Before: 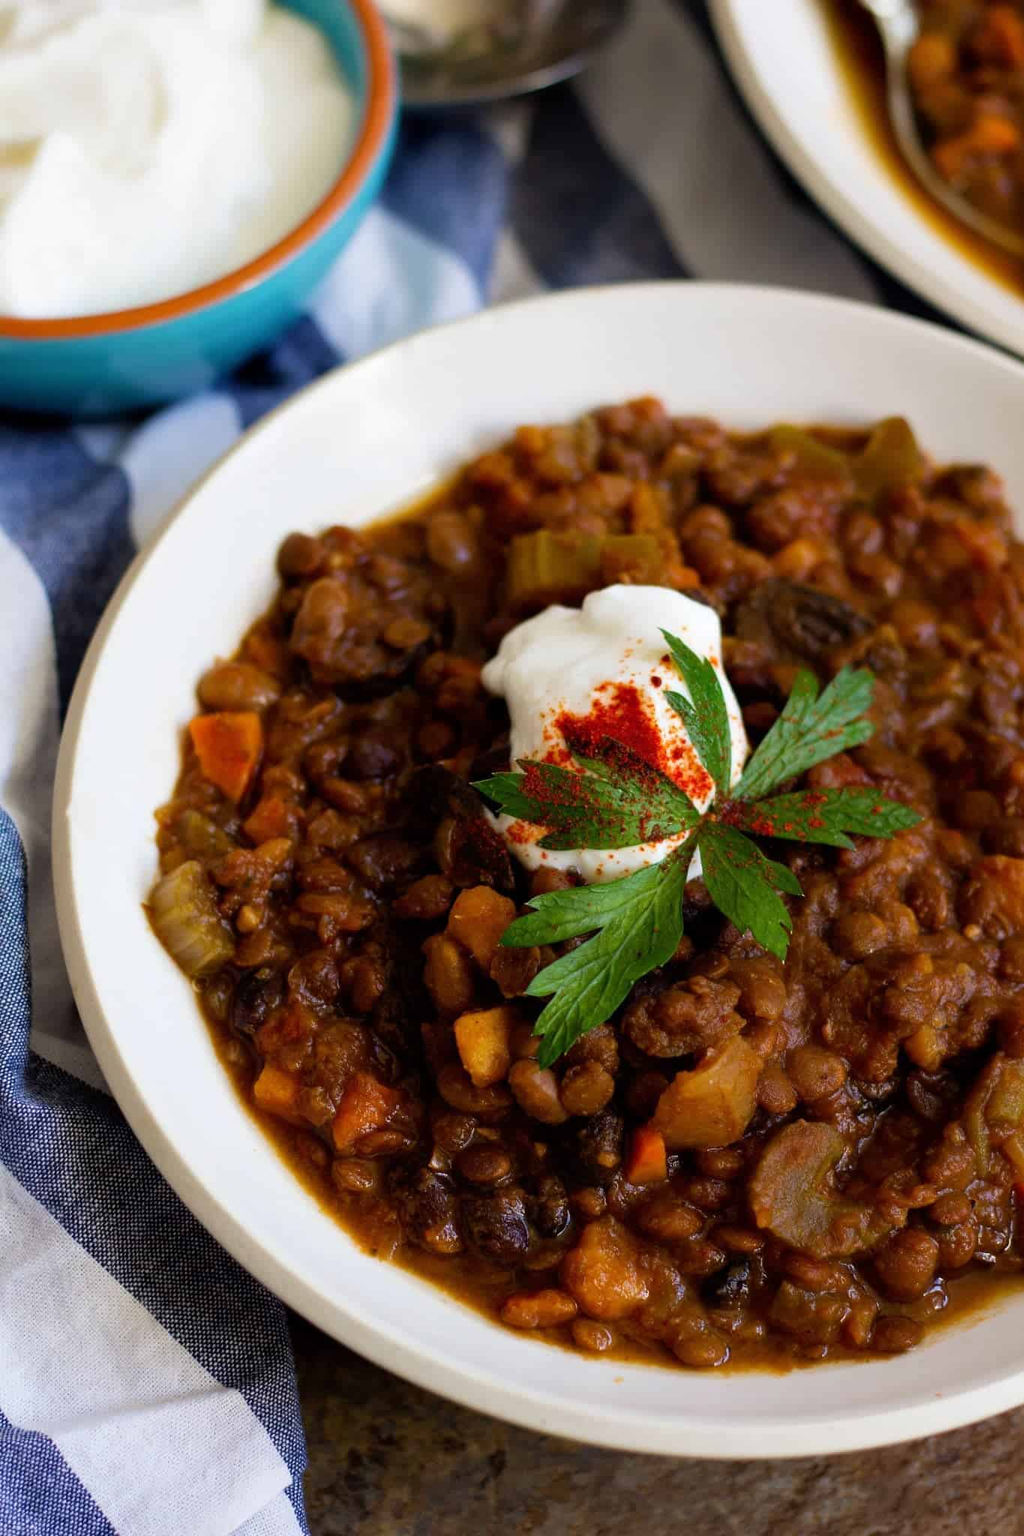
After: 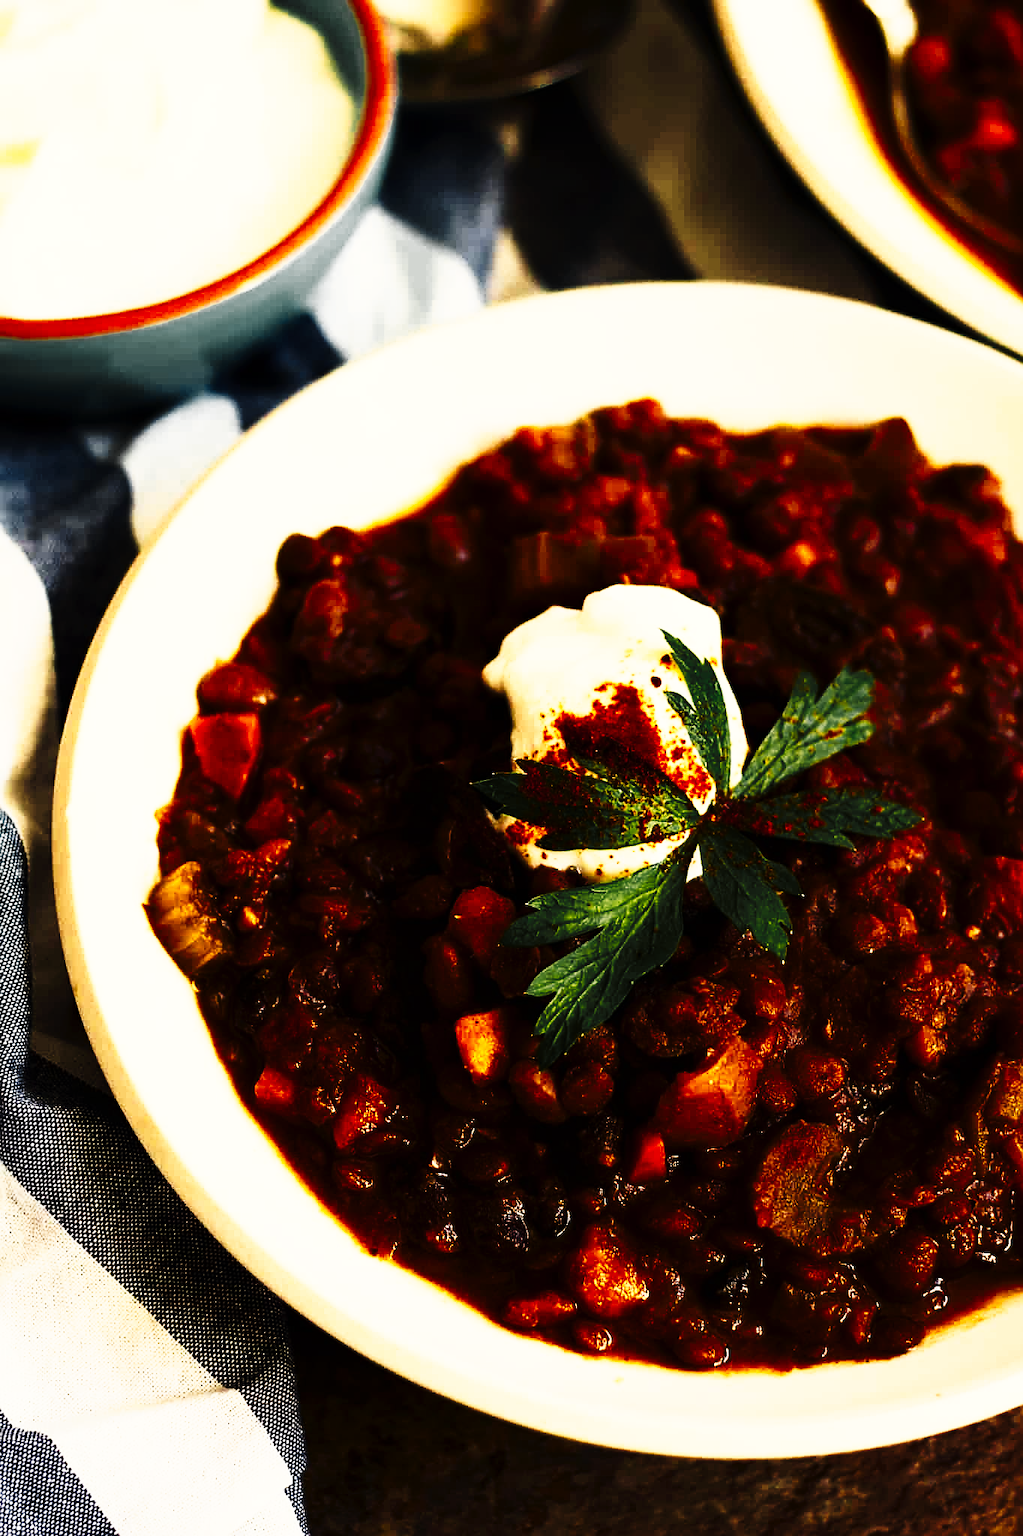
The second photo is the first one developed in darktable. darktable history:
contrast brightness saturation: contrast 0.28
color zones: curves: ch0 [(0.035, 0.242) (0.25, 0.5) (0.384, 0.214) (0.488, 0.255) (0.75, 0.5)]; ch1 [(0.063, 0.379) (0.25, 0.5) (0.354, 0.201) (0.489, 0.085) (0.729, 0.271)]; ch2 [(0.25, 0.5) (0.38, 0.517) (0.442, 0.51) (0.735, 0.456)]
sharpen: on, module defaults
tone curve: curves: ch0 [(0, 0) (0.003, 0.003) (0.011, 0.006) (0.025, 0.012) (0.044, 0.02) (0.069, 0.023) (0.1, 0.029) (0.136, 0.037) (0.177, 0.058) (0.224, 0.084) (0.277, 0.137) (0.335, 0.209) (0.399, 0.336) (0.468, 0.478) (0.543, 0.63) (0.623, 0.789) (0.709, 0.903) (0.801, 0.967) (0.898, 0.987) (1, 1)], preserve colors none
white balance: red 1.08, blue 0.791
